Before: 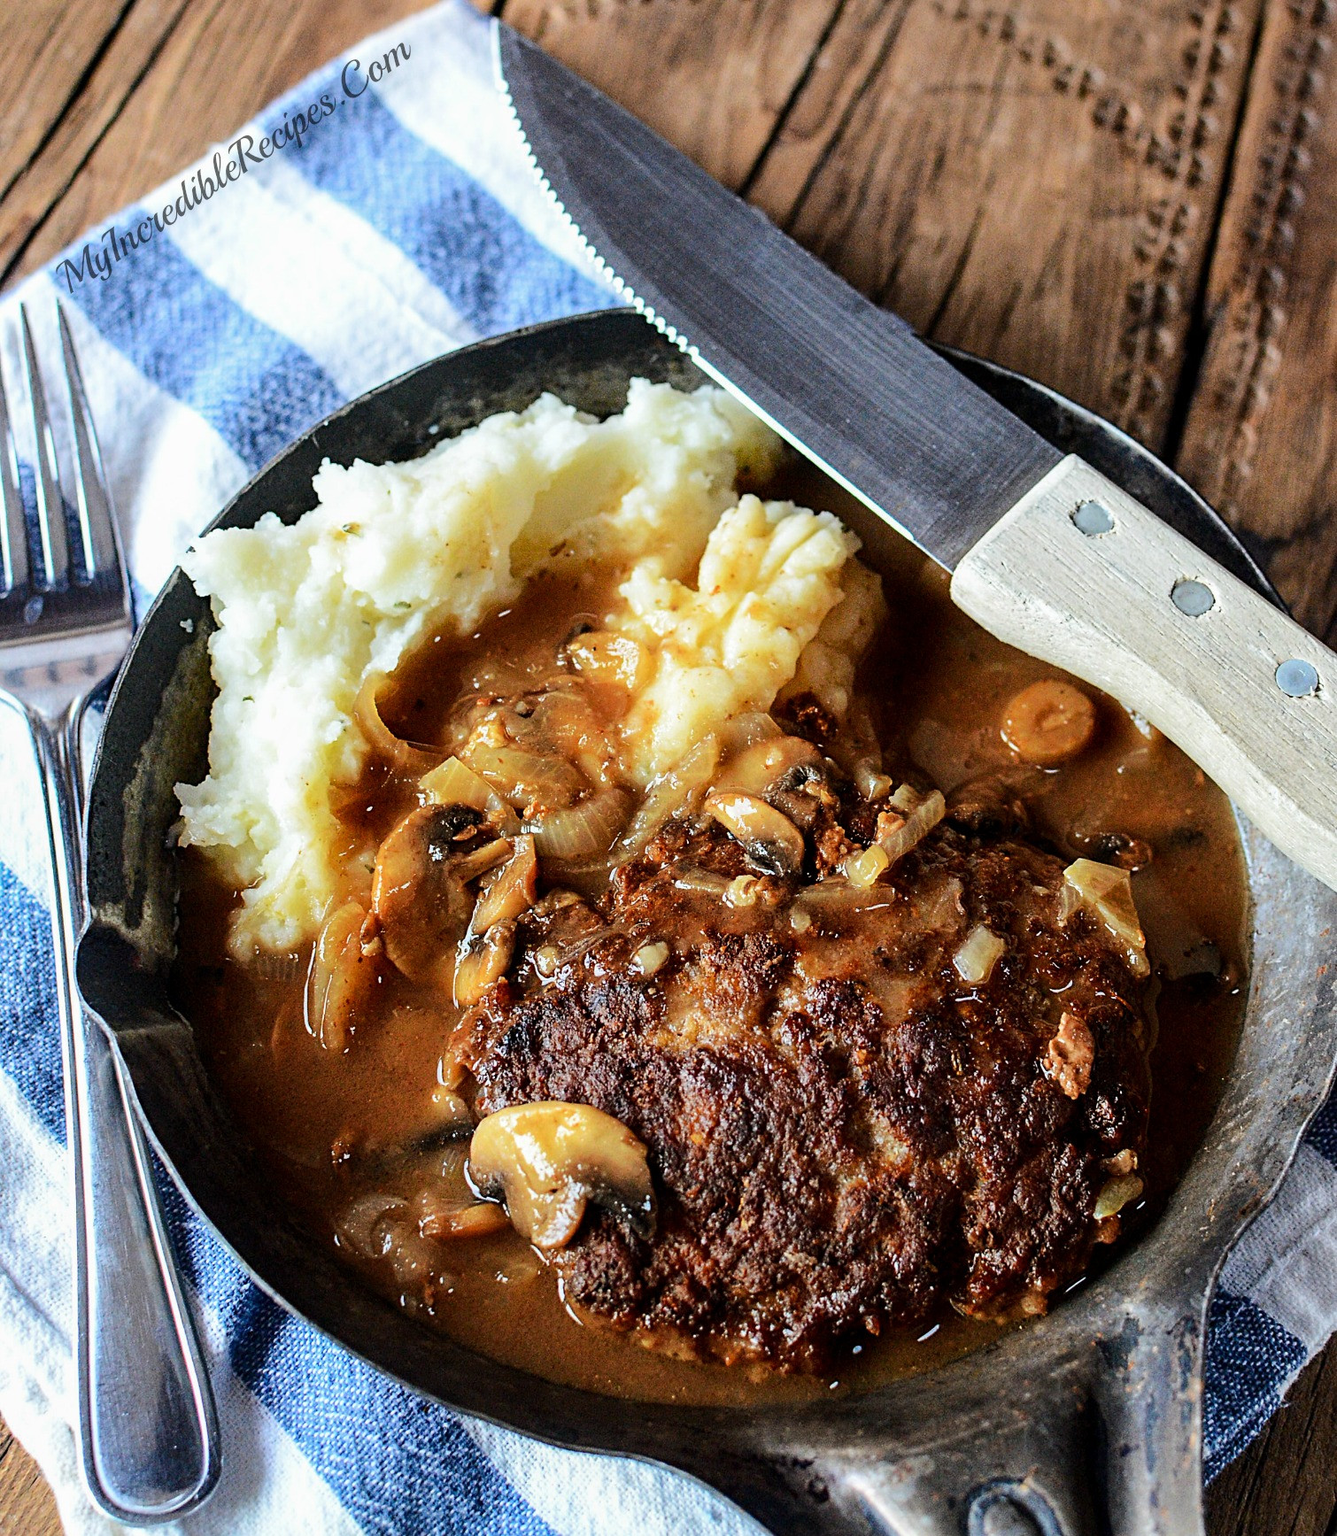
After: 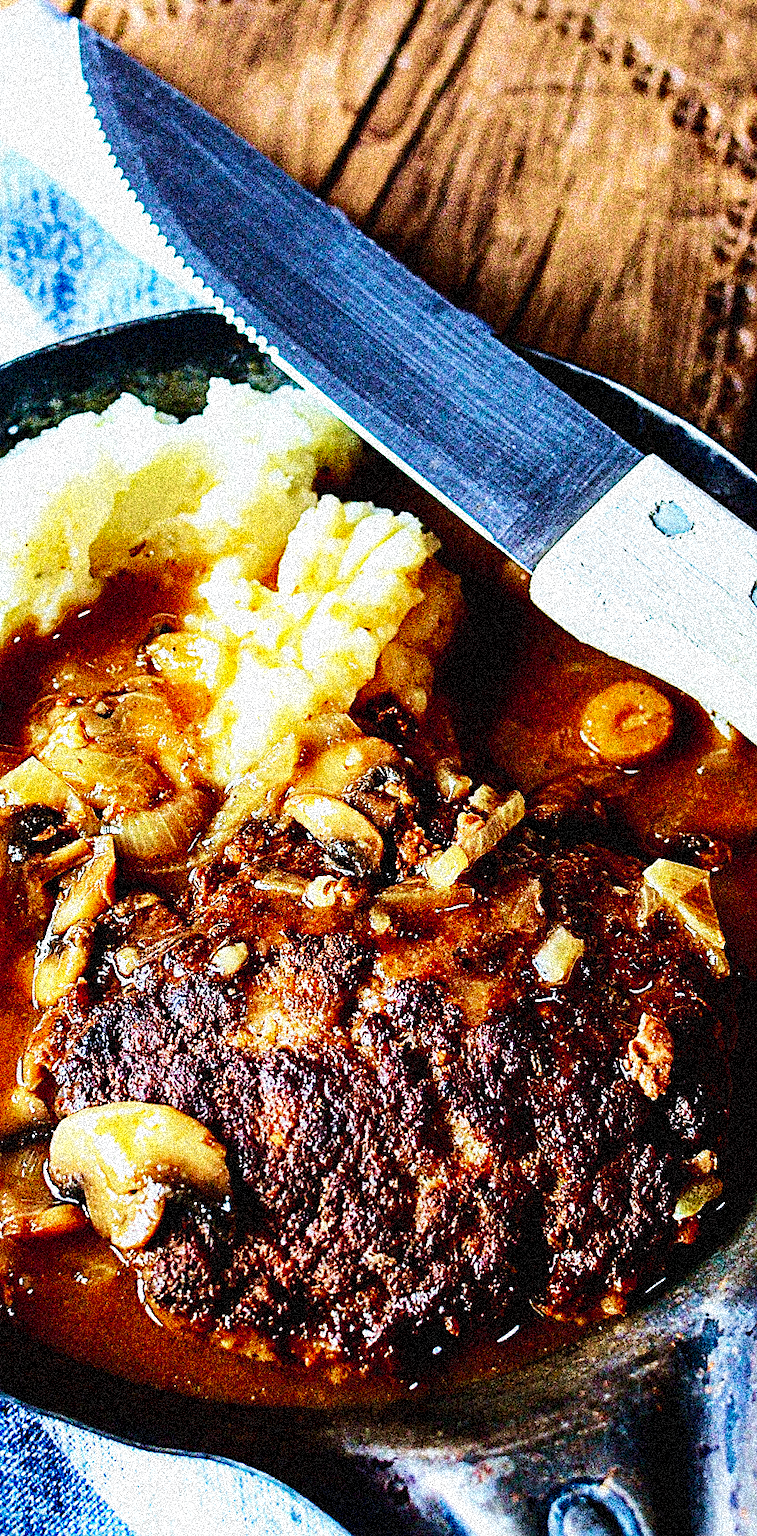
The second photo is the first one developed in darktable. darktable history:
crop: left 31.458%, top 0%, right 11.876%
velvia: strength 75%
haze removal: compatibility mode true, adaptive false
sharpen: on, module defaults
contrast brightness saturation: brightness -0.25, saturation 0.2
grain: coarseness 3.75 ISO, strength 100%, mid-tones bias 0%
color calibration: x 0.37, y 0.382, temperature 4313.32 K
base curve: curves: ch0 [(0, 0) (0.007, 0.004) (0.027, 0.03) (0.046, 0.07) (0.207, 0.54) (0.442, 0.872) (0.673, 0.972) (1, 1)], preserve colors none
